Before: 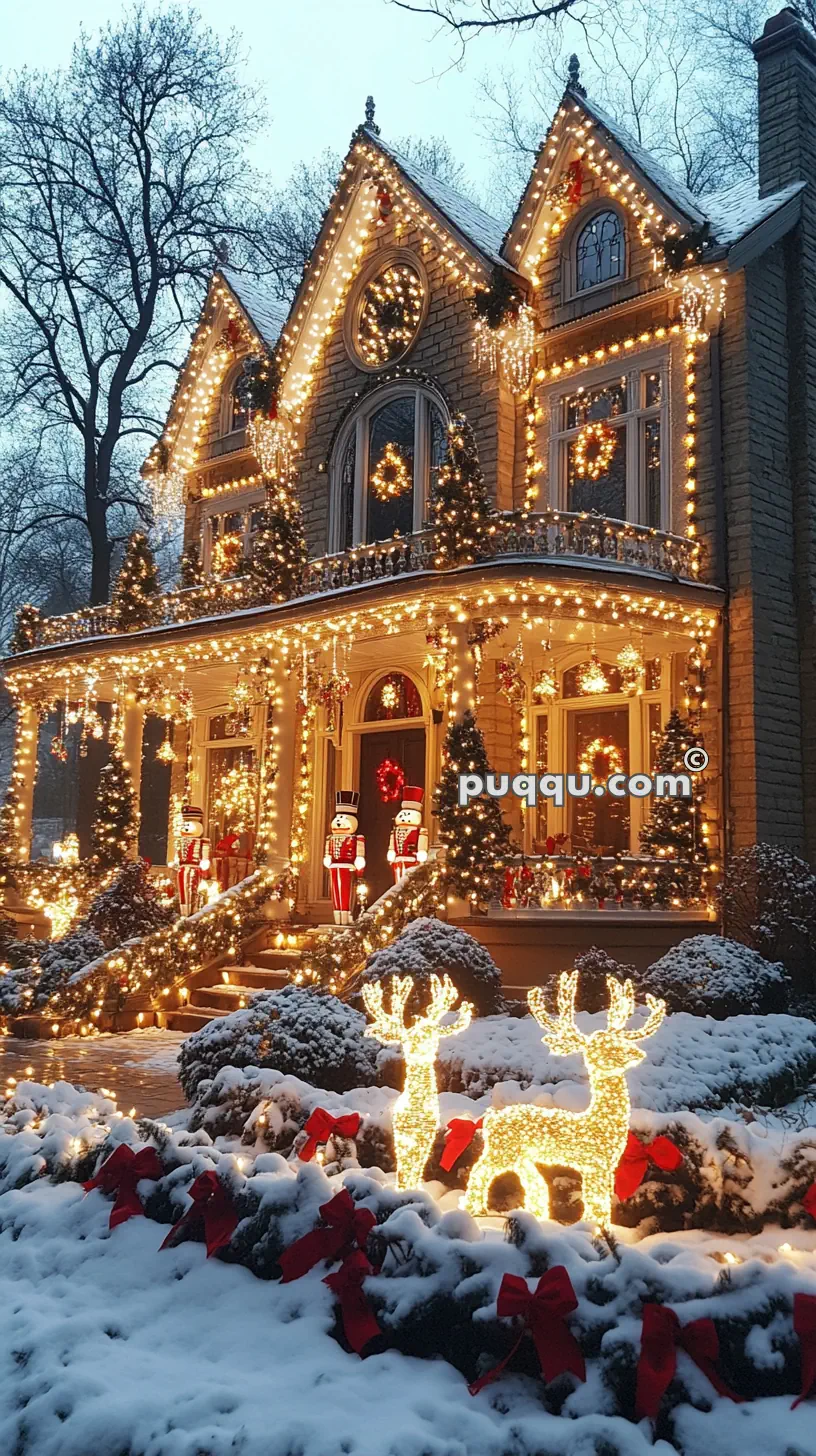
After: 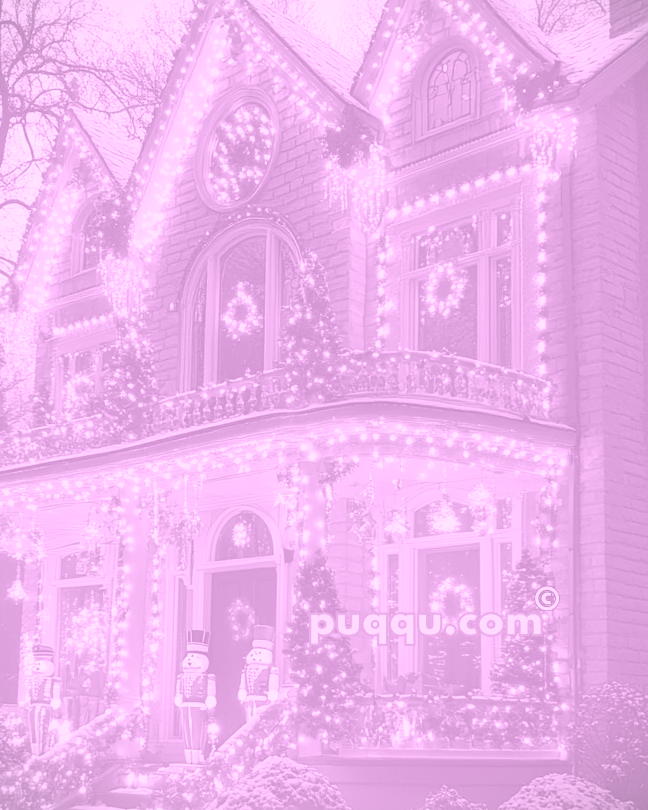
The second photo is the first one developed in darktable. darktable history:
vignetting: fall-off start 97.28%, fall-off radius 79%, brightness -0.462, saturation -0.3, width/height ratio 1.114, dithering 8-bit output, unbound false
crop: left 18.38%, top 11.092%, right 2.134%, bottom 33.217%
colorize: hue 331.2°, saturation 69%, source mix 30.28%, lightness 69.02%, version 1
